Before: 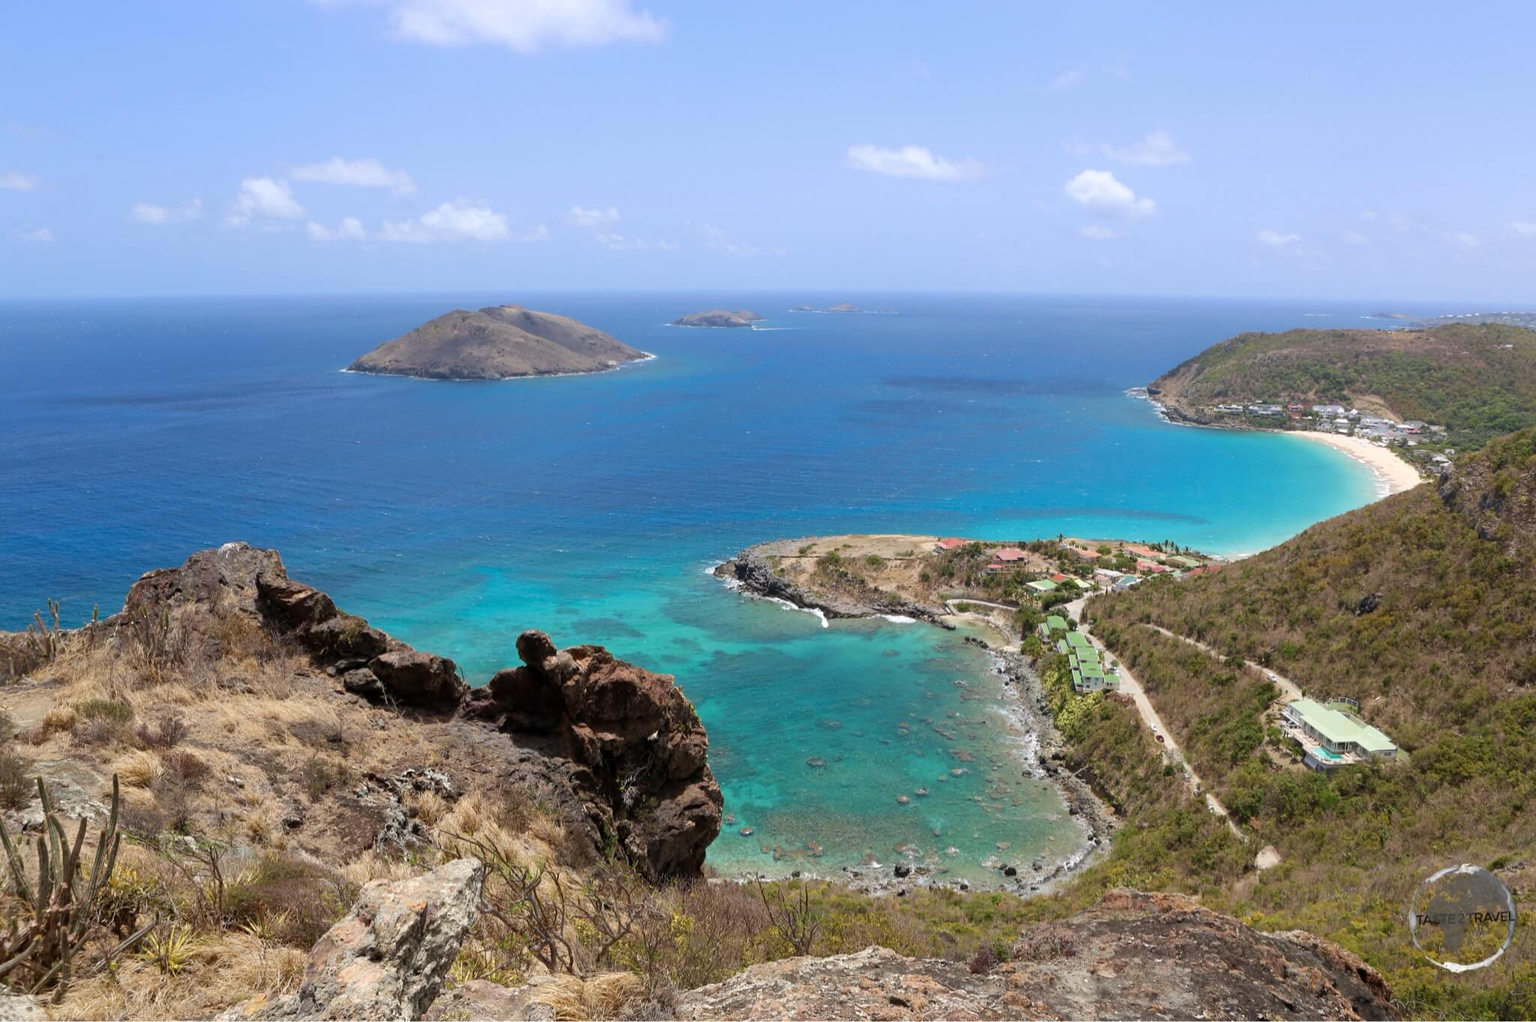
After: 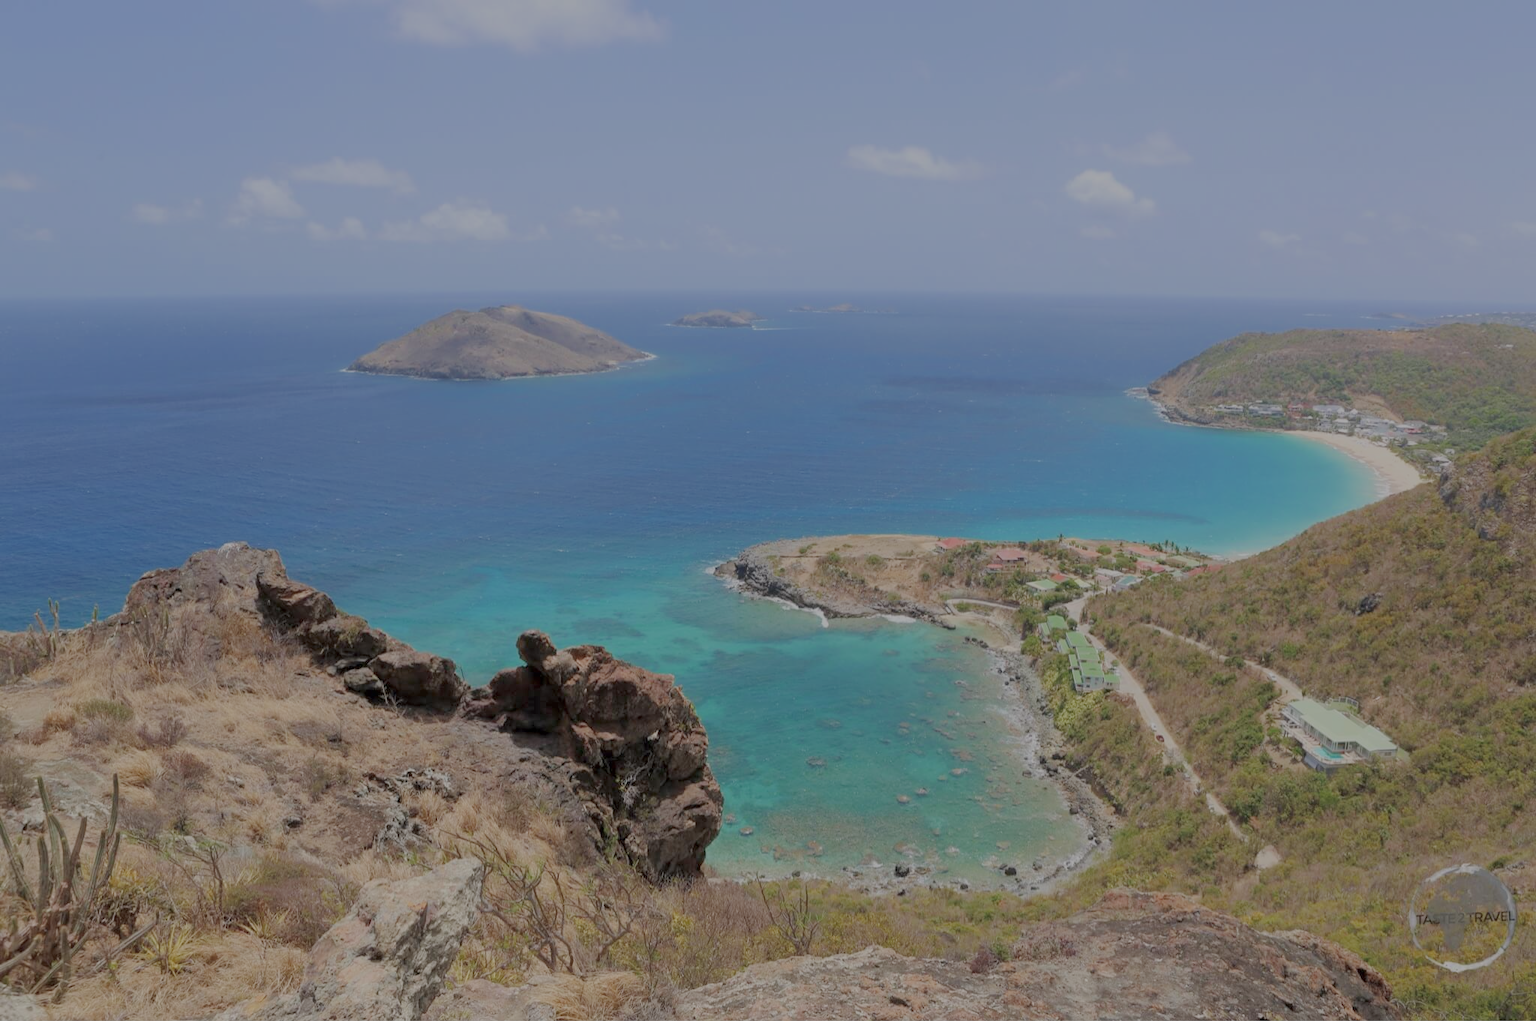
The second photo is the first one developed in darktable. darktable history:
filmic rgb: black relative exposure -15.9 EV, white relative exposure 7.97 EV, hardness 4.19, latitude 50.2%, contrast 0.511
